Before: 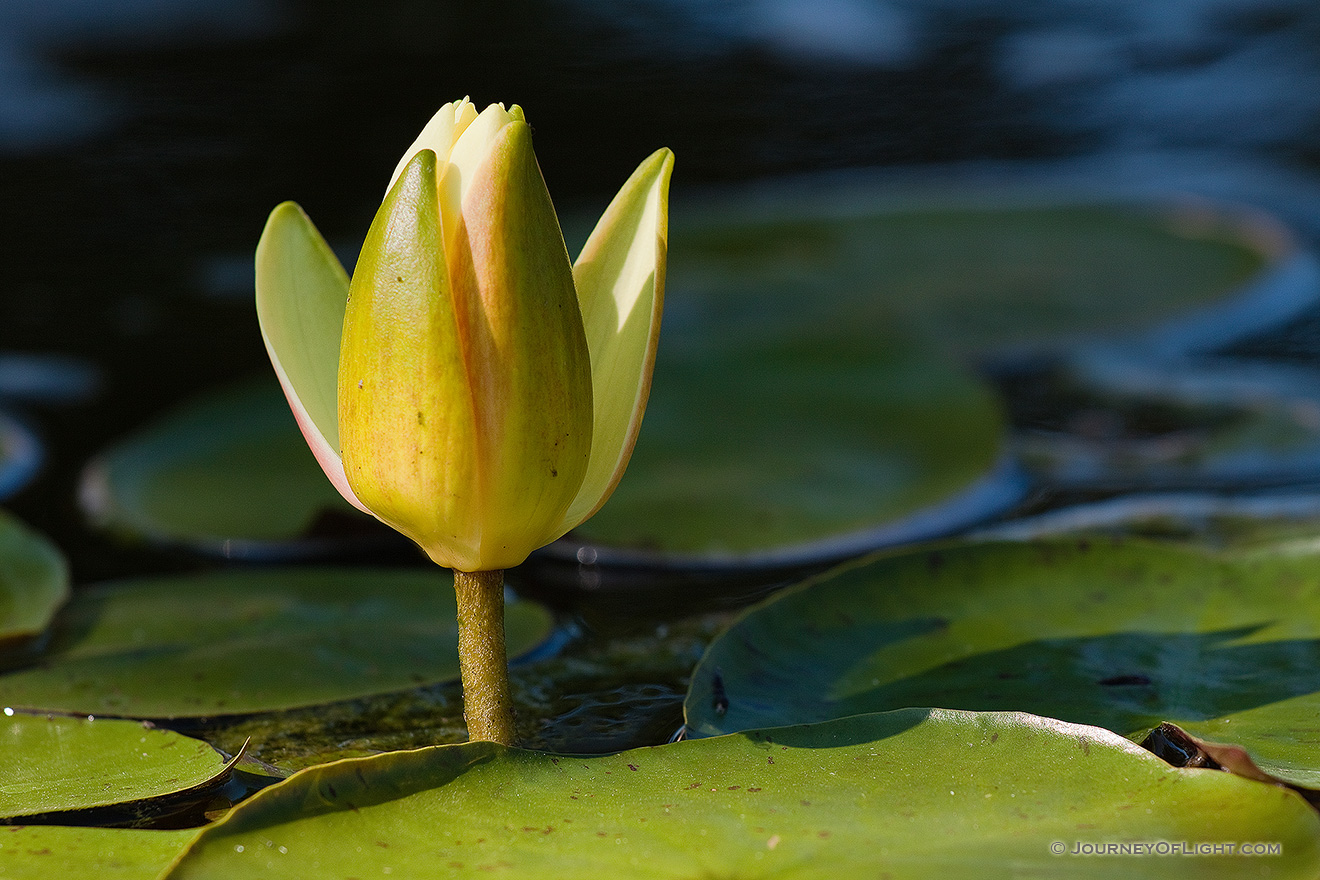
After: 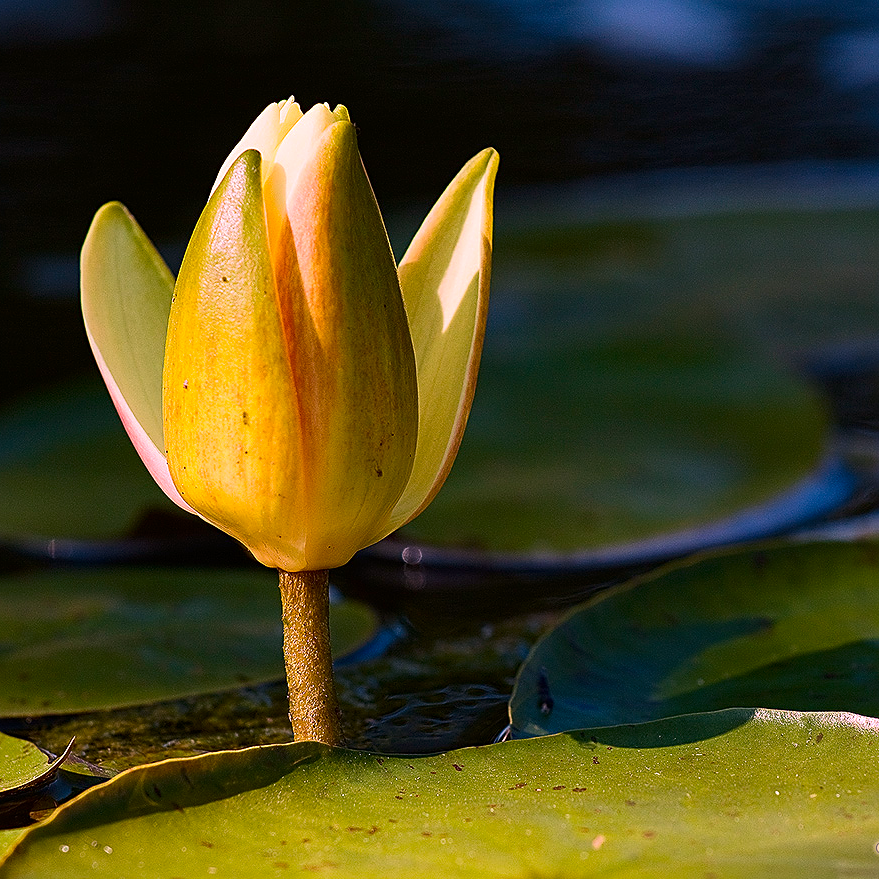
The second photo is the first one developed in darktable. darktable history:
white balance: red 1.188, blue 1.11
crop and rotate: left 13.409%, right 19.924%
contrast brightness saturation: contrast 0.13, brightness -0.05, saturation 0.16
sharpen: on, module defaults
contrast equalizer: octaves 7, y [[0.5, 0.502, 0.506, 0.511, 0.52, 0.537], [0.5 ×6], [0.505, 0.509, 0.518, 0.534, 0.553, 0.561], [0 ×6], [0 ×6]]
